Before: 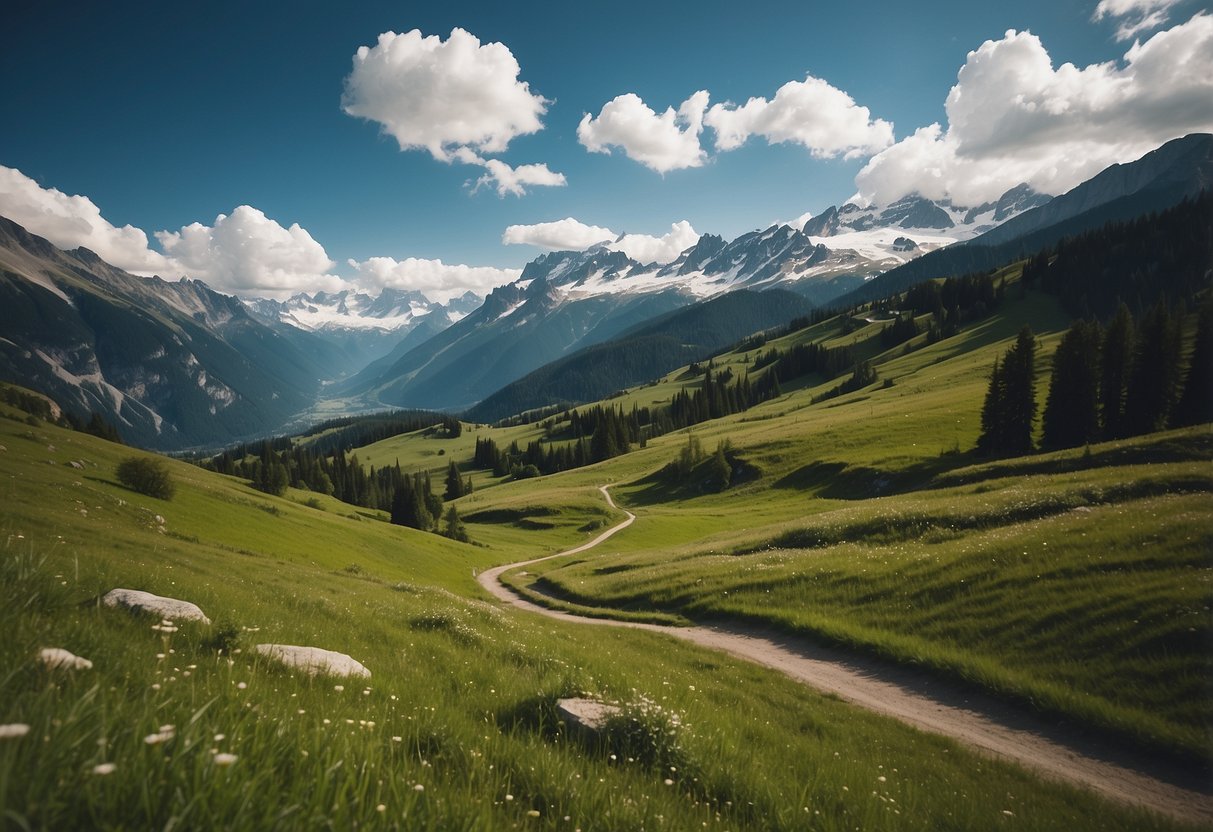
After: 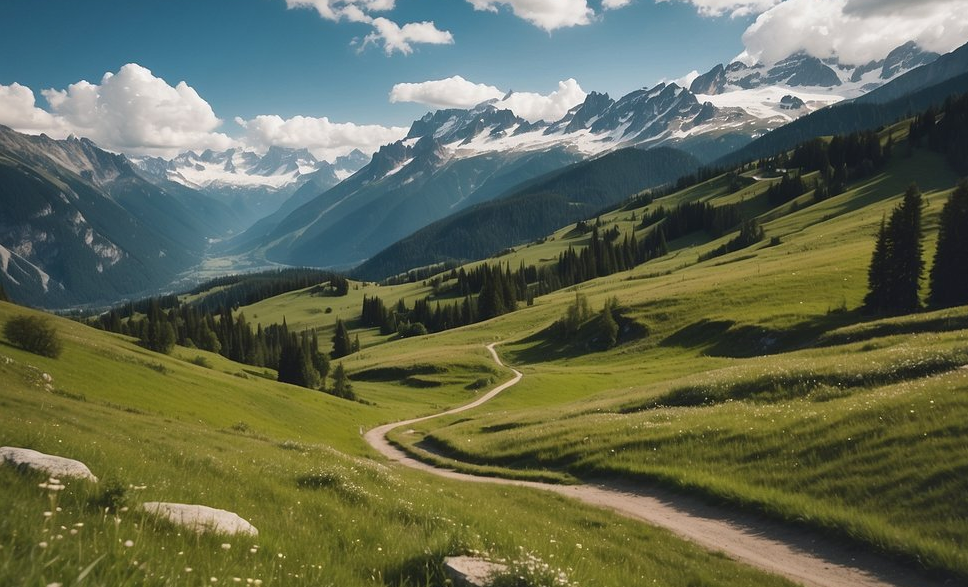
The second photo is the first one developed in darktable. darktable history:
shadows and highlights: low approximation 0.01, soften with gaussian
crop: left 9.351%, top 17.084%, right 10.847%, bottom 12.323%
